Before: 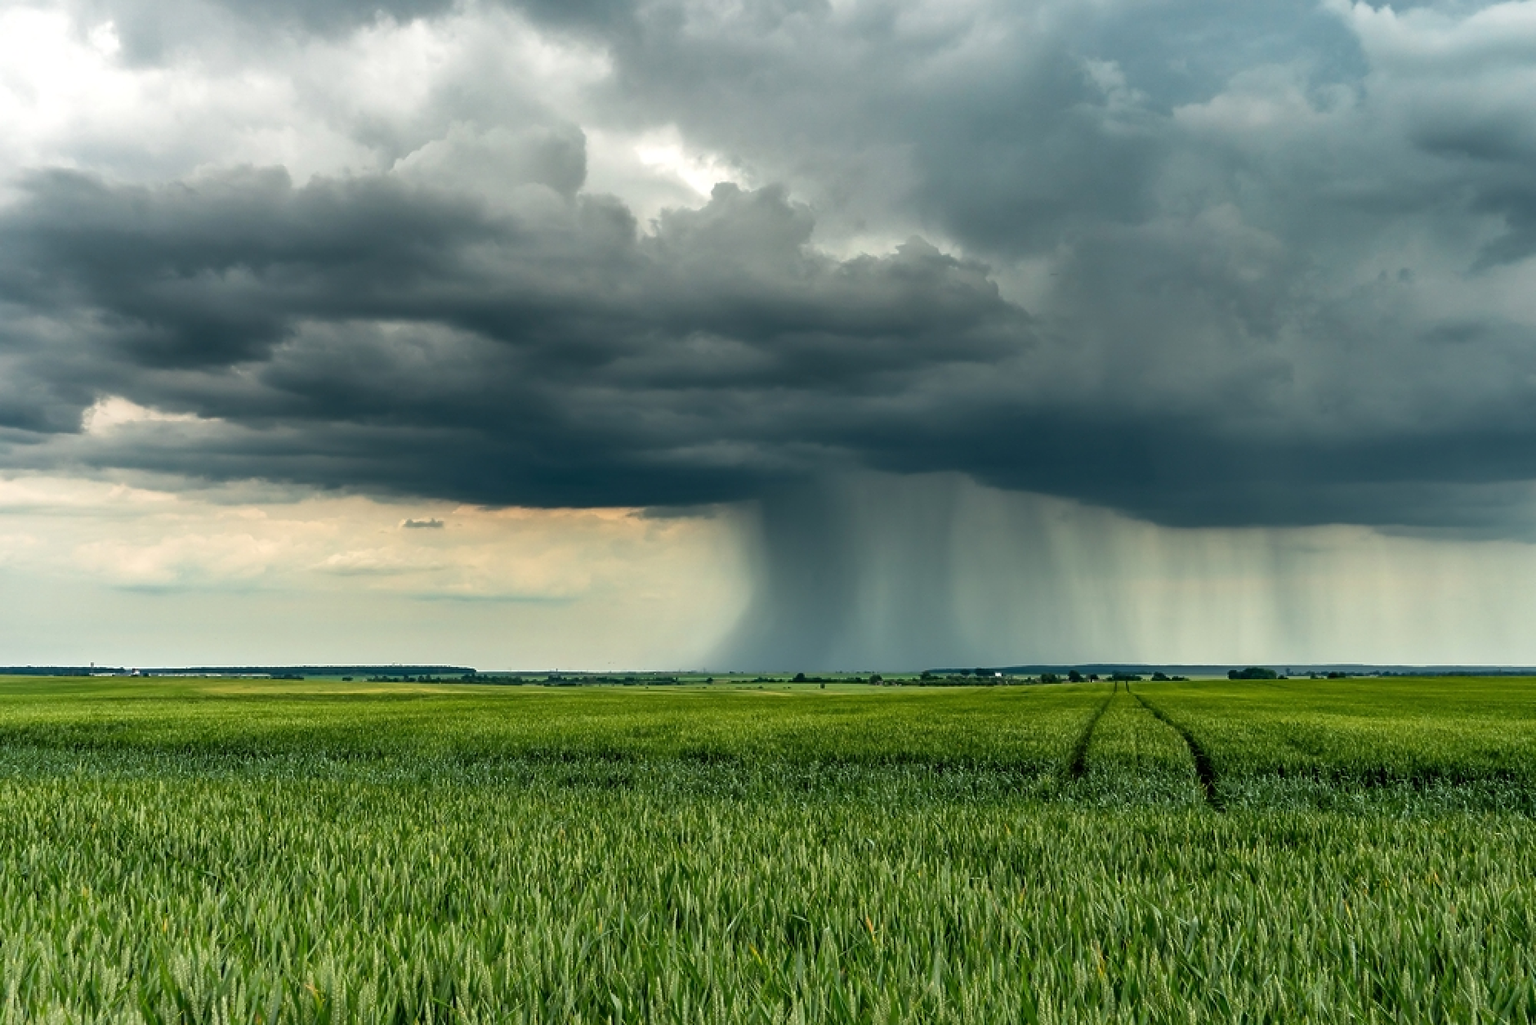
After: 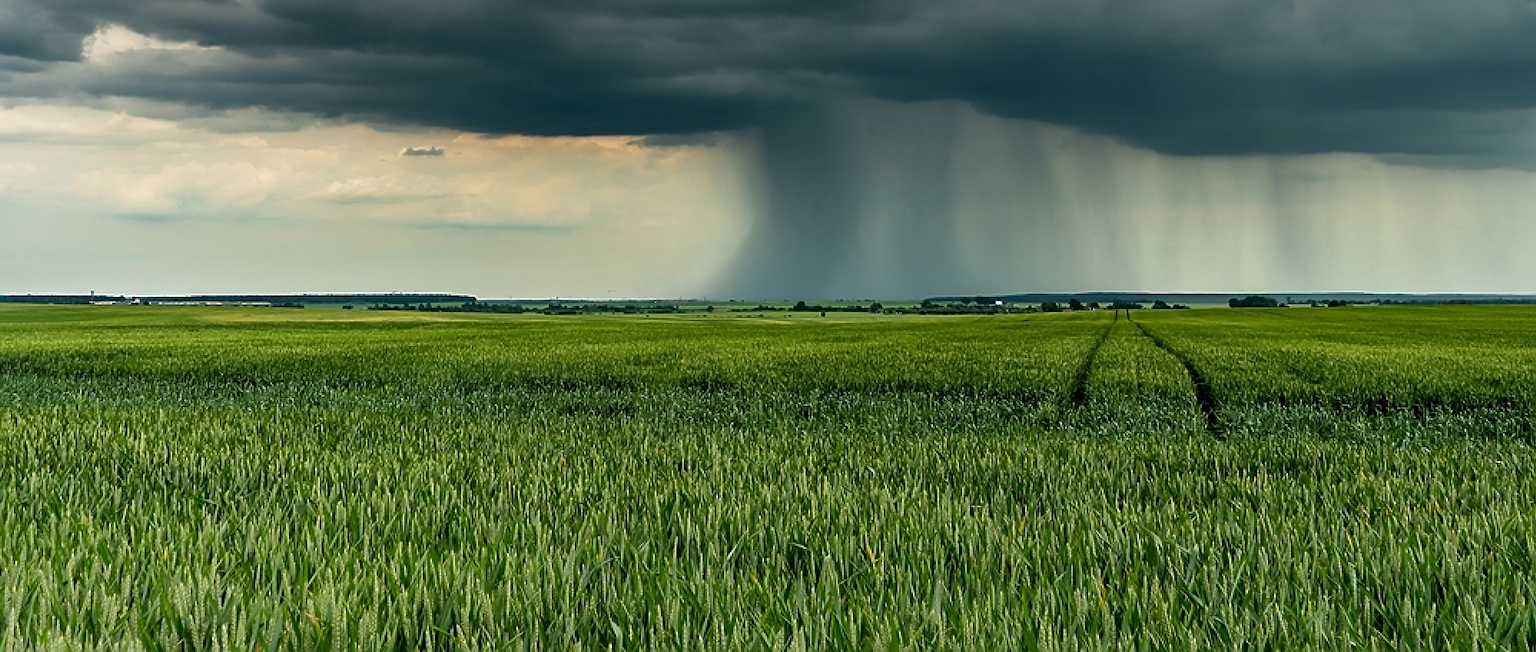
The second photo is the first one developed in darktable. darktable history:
crop and rotate: top 36.341%
sharpen: on, module defaults
exposure: exposure -0.173 EV, compensate highlight preservation false
